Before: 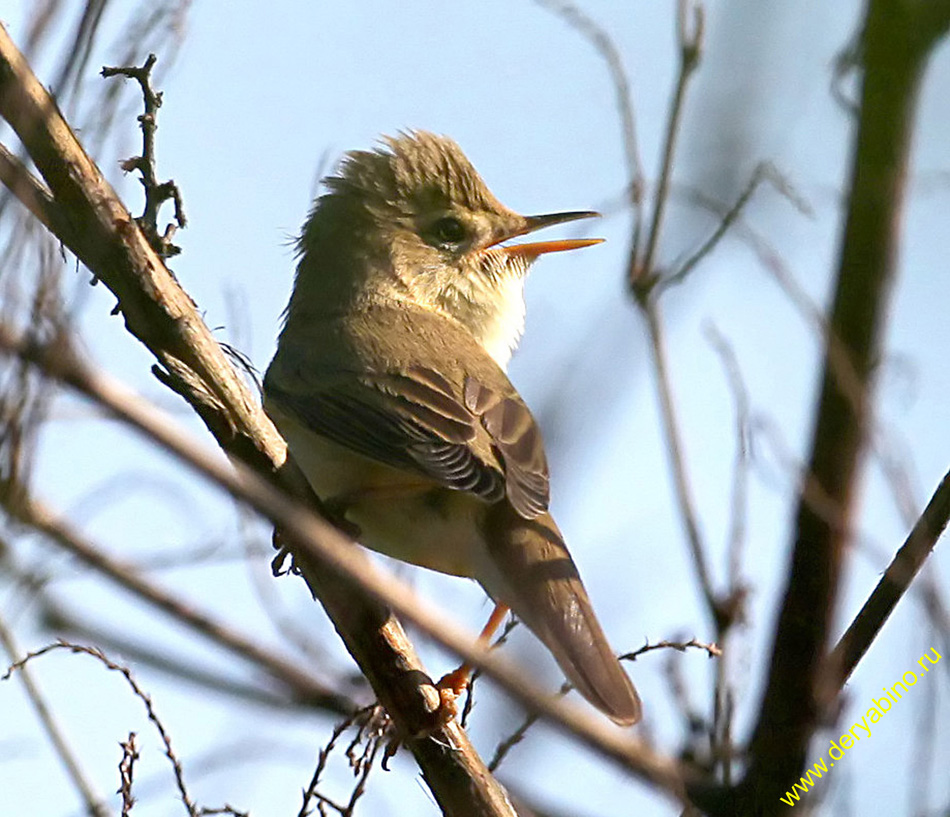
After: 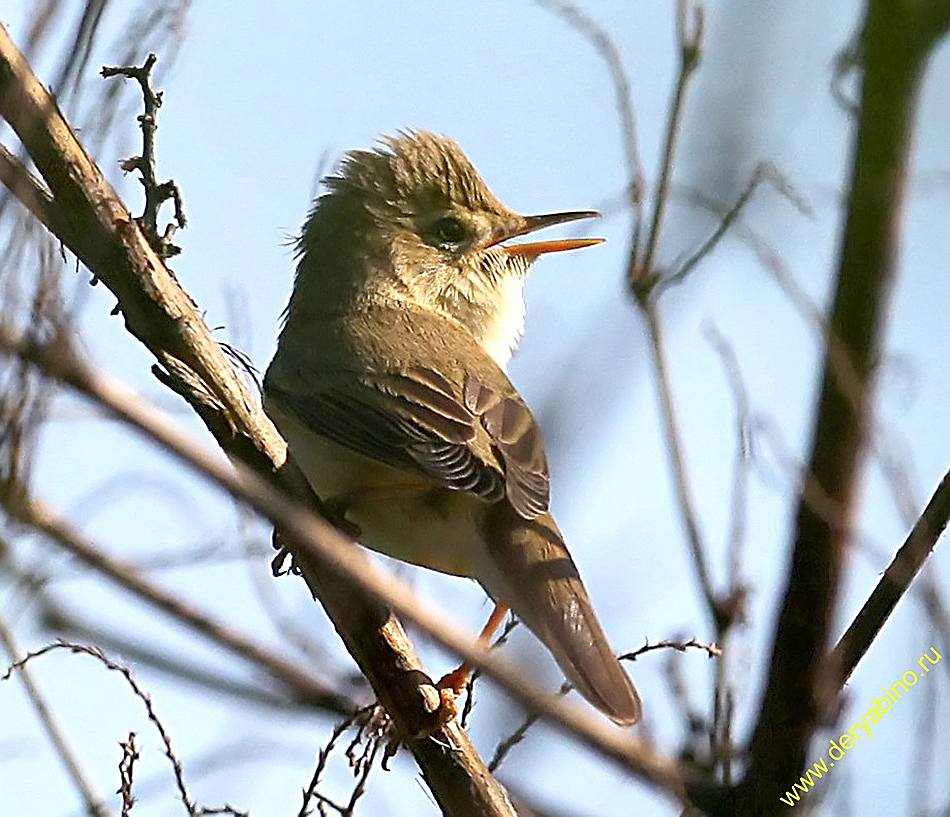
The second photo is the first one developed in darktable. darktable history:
sharpen: radius 1.365, amount 1.249, threshold 0.664
